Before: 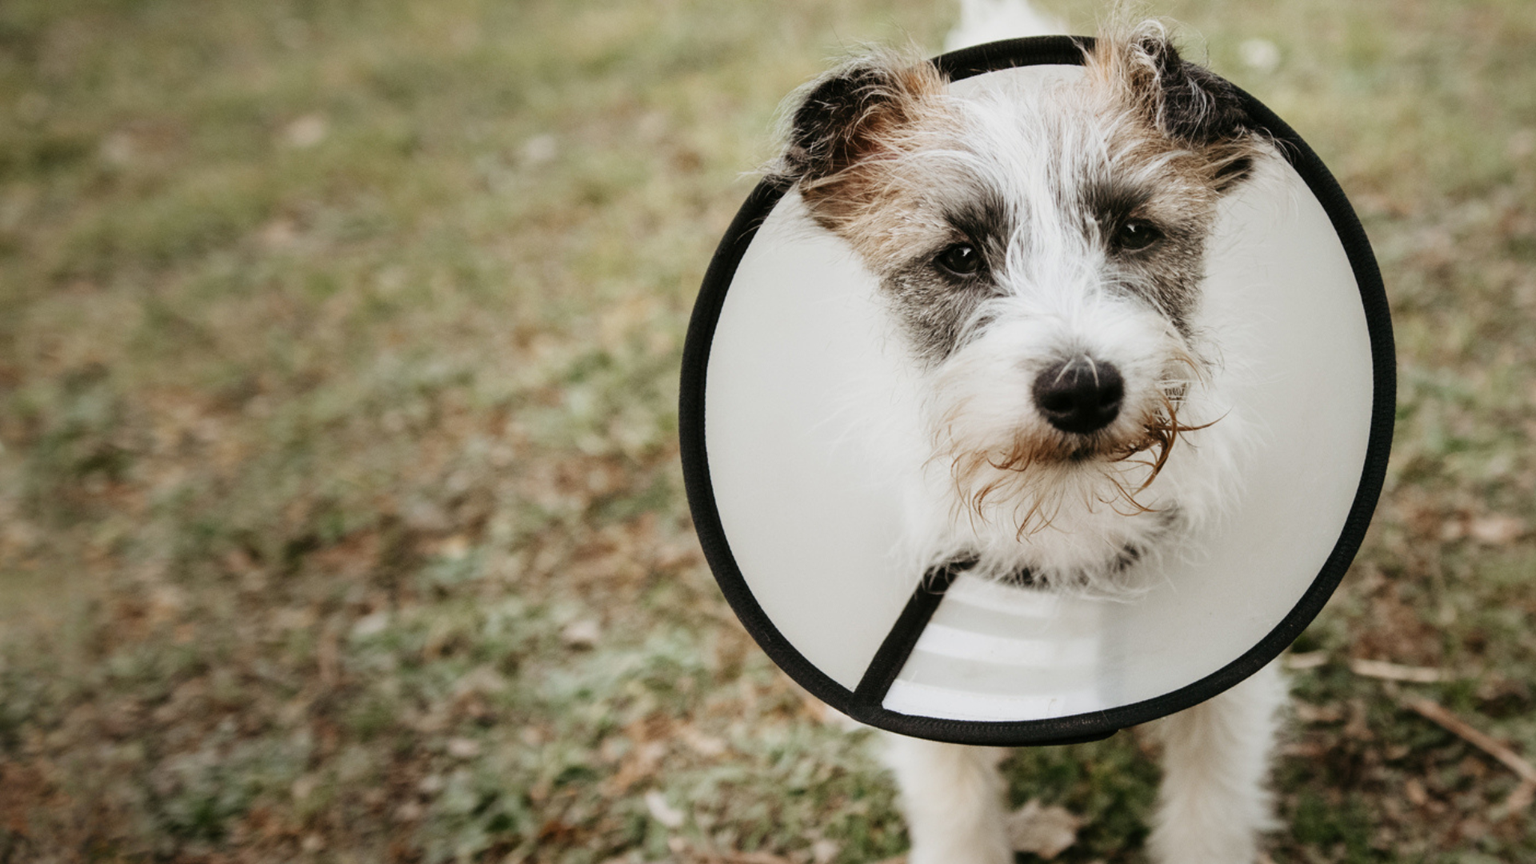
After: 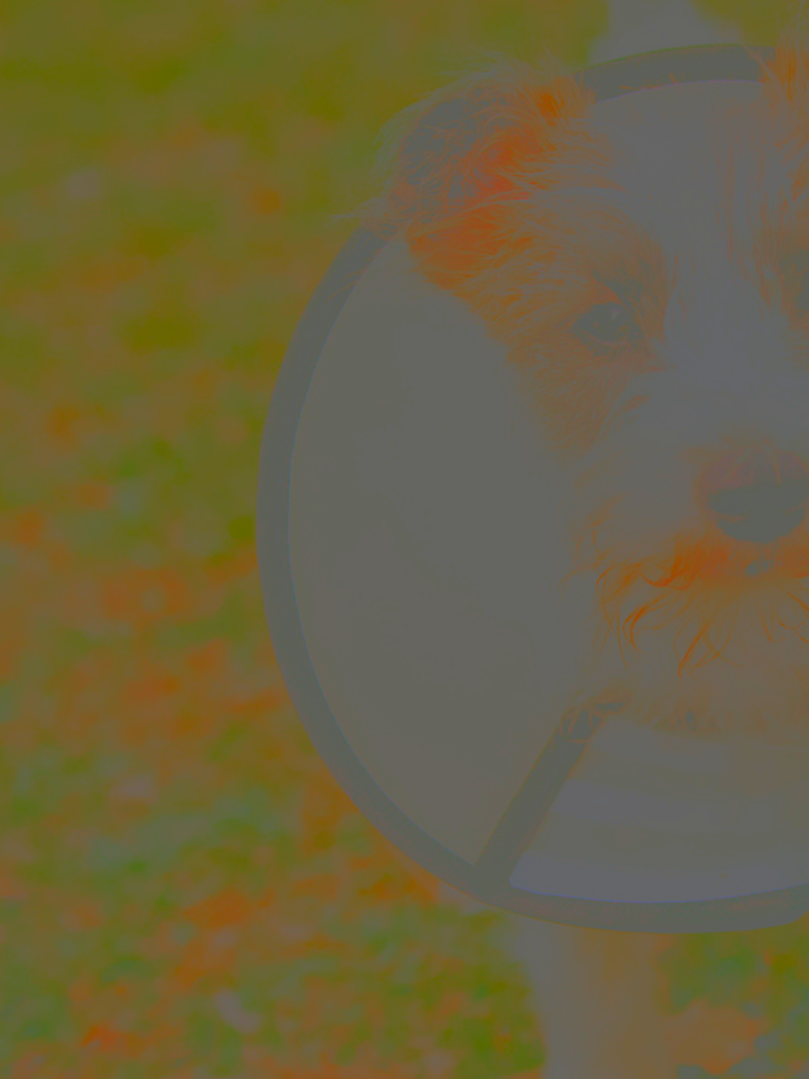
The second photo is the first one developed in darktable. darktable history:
local contrast: on, module defaults
shadows and highlights: shadows 58.76, soften with gaussian
contrast brightness saturation: contrast -0.977, brightness -0.168, saturation 0.764
crop: left 30.886%, right 26.961%
